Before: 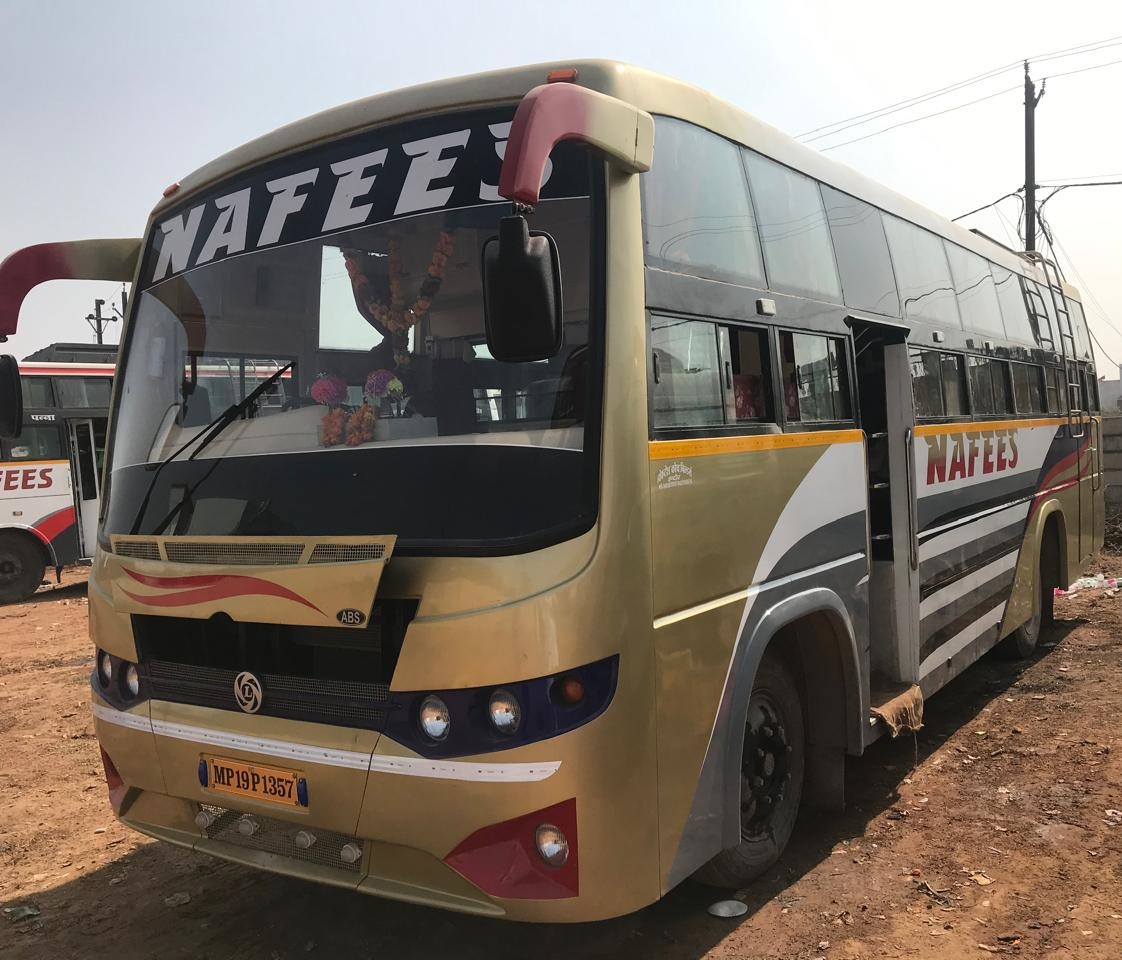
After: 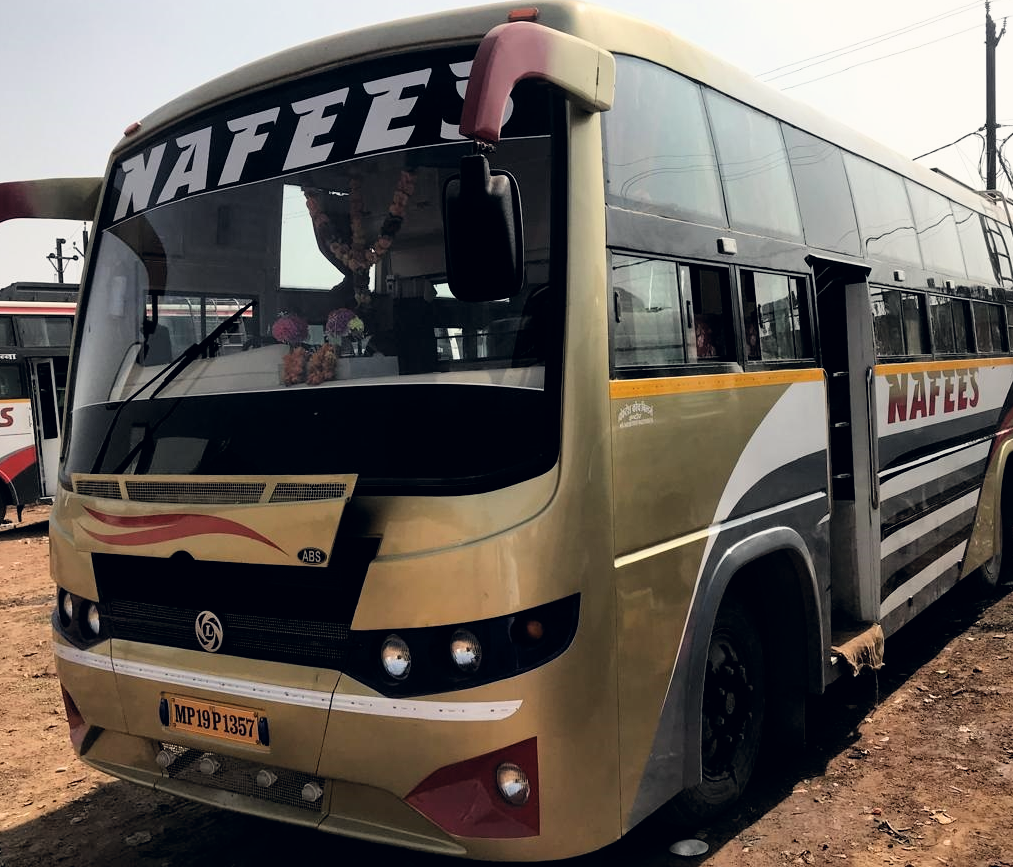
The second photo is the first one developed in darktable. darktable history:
crop: left 3.55%, top 6.43%, right 6.087%, bottom 3.197%
filmic rgb: black relative exposure -6.32 EV, white relative exposure 2.79 EV, target black luminance 0%, hardness 4.61, latitude 68.13%, contrast 1.295, shadows ↔ highlights balance -3.38%
color correction: highlights a* 0.415, highlights b* 2.69, shadows a* -0.801, shadows b* -4.57
